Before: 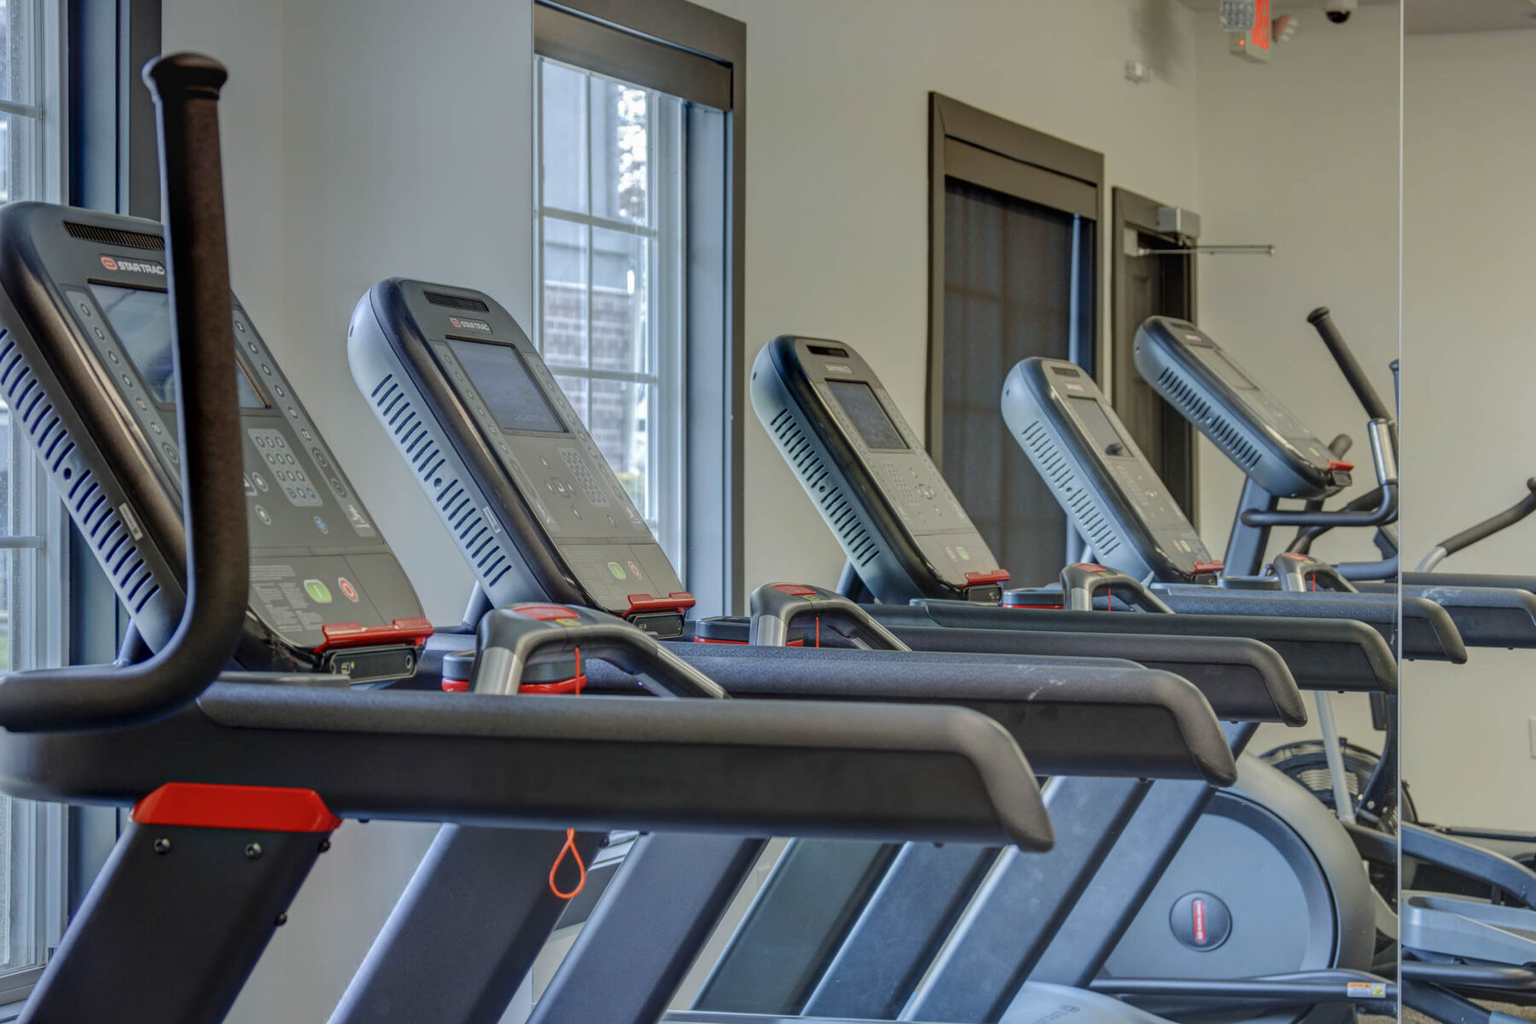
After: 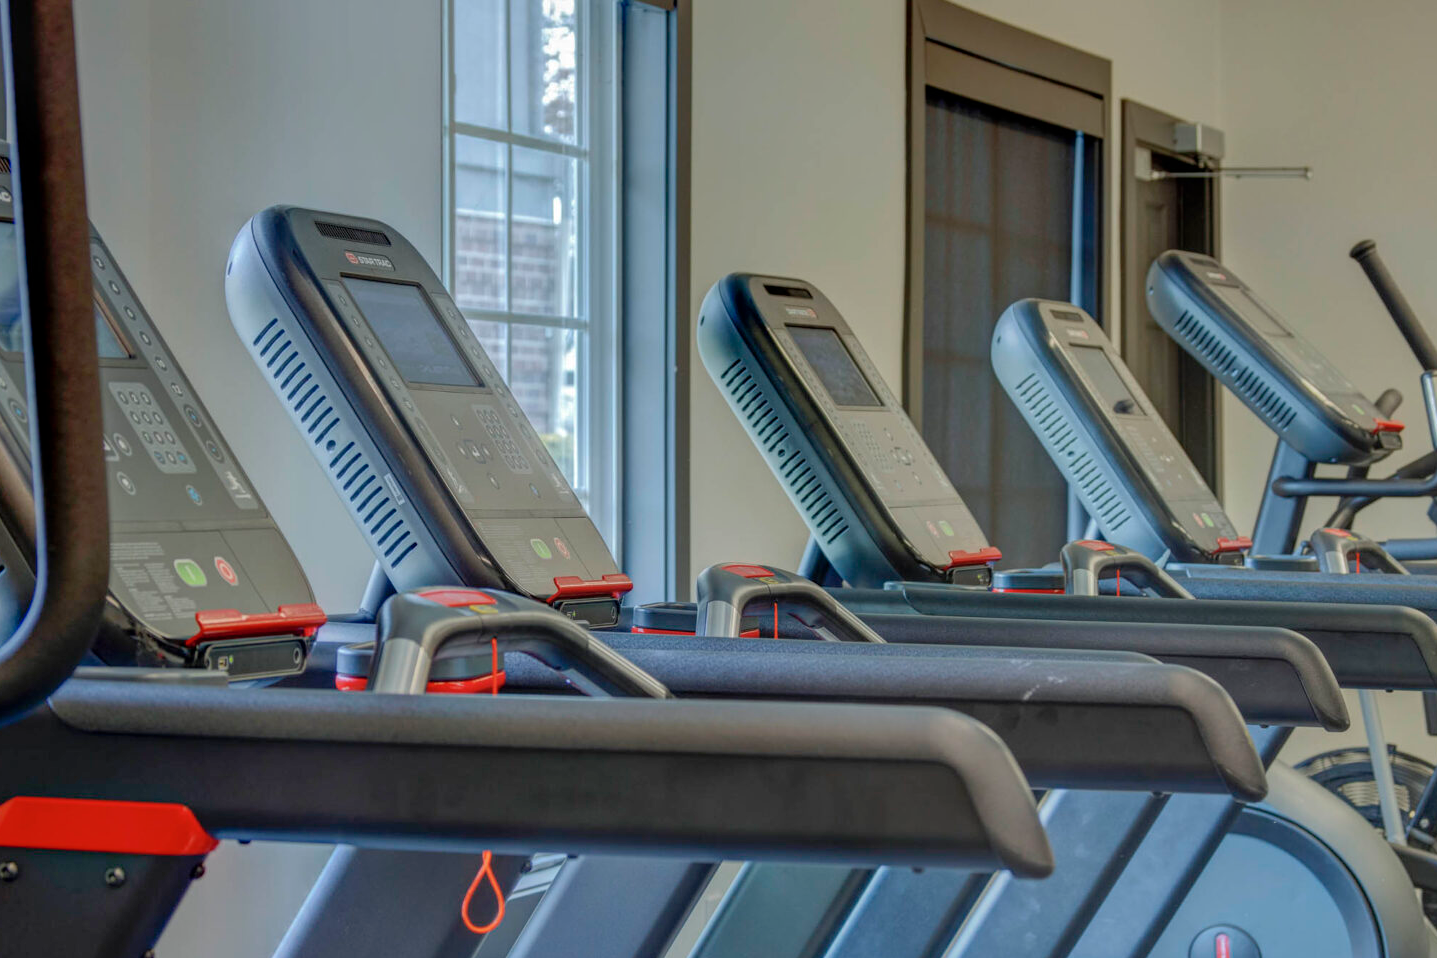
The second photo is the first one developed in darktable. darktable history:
crop and rotate: left 10.113%, top 10.045%, right 10.012%, bottom 10.057%
shadows and highlights: on, module defaults
tone equalizer: on, module defaults
